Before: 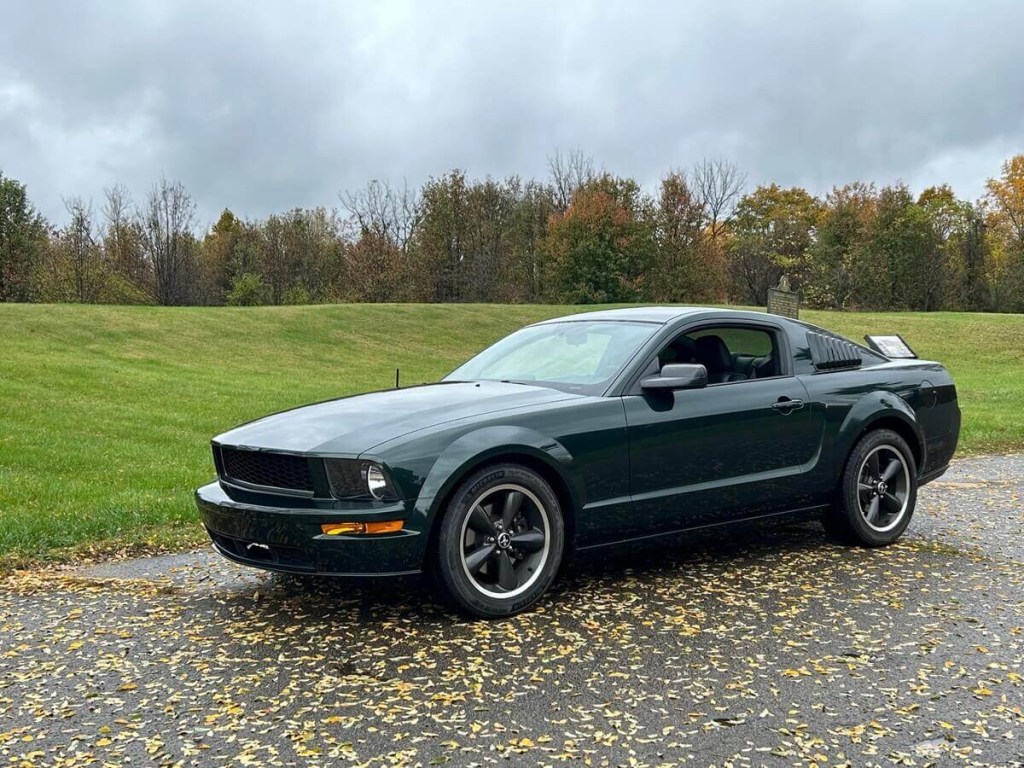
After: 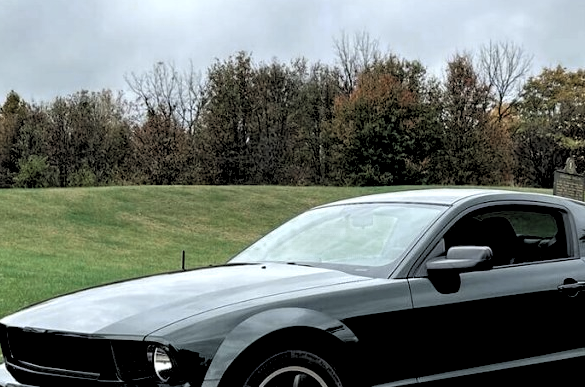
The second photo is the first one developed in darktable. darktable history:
color zones: curves: ch0 [(0, 0.5) (0.125, 0.4) (0.25, 0.5) (0.375, 0.4) (0.5, 0.4) (0.625, 0.6) (0.75, 0.6) (0.875, 0.5)]; ch1 [(0, 0.35) (0.125, 0.45) (0.25, 0.35) (0.375, 0.35) (0.5, 0.35) (0.625, 0.35) (0.75, 0.45) (0.875, 0.35)]; ch2 [(0, 0.6) (0.125, 0.5) (0.25, 0.5) (0.375, 0.6) (0.5, 0.6) (0.625, 0.5) (0.75, 0.5) (0.875, 0.5)]
crop: left 20.932%, top 15.471%, right 21.848%, bottom 34.081%
rgb levels: levels [[0.034, 0.472, 0.904], [0, 0.5, 1], [0, 0.5, 1]]
